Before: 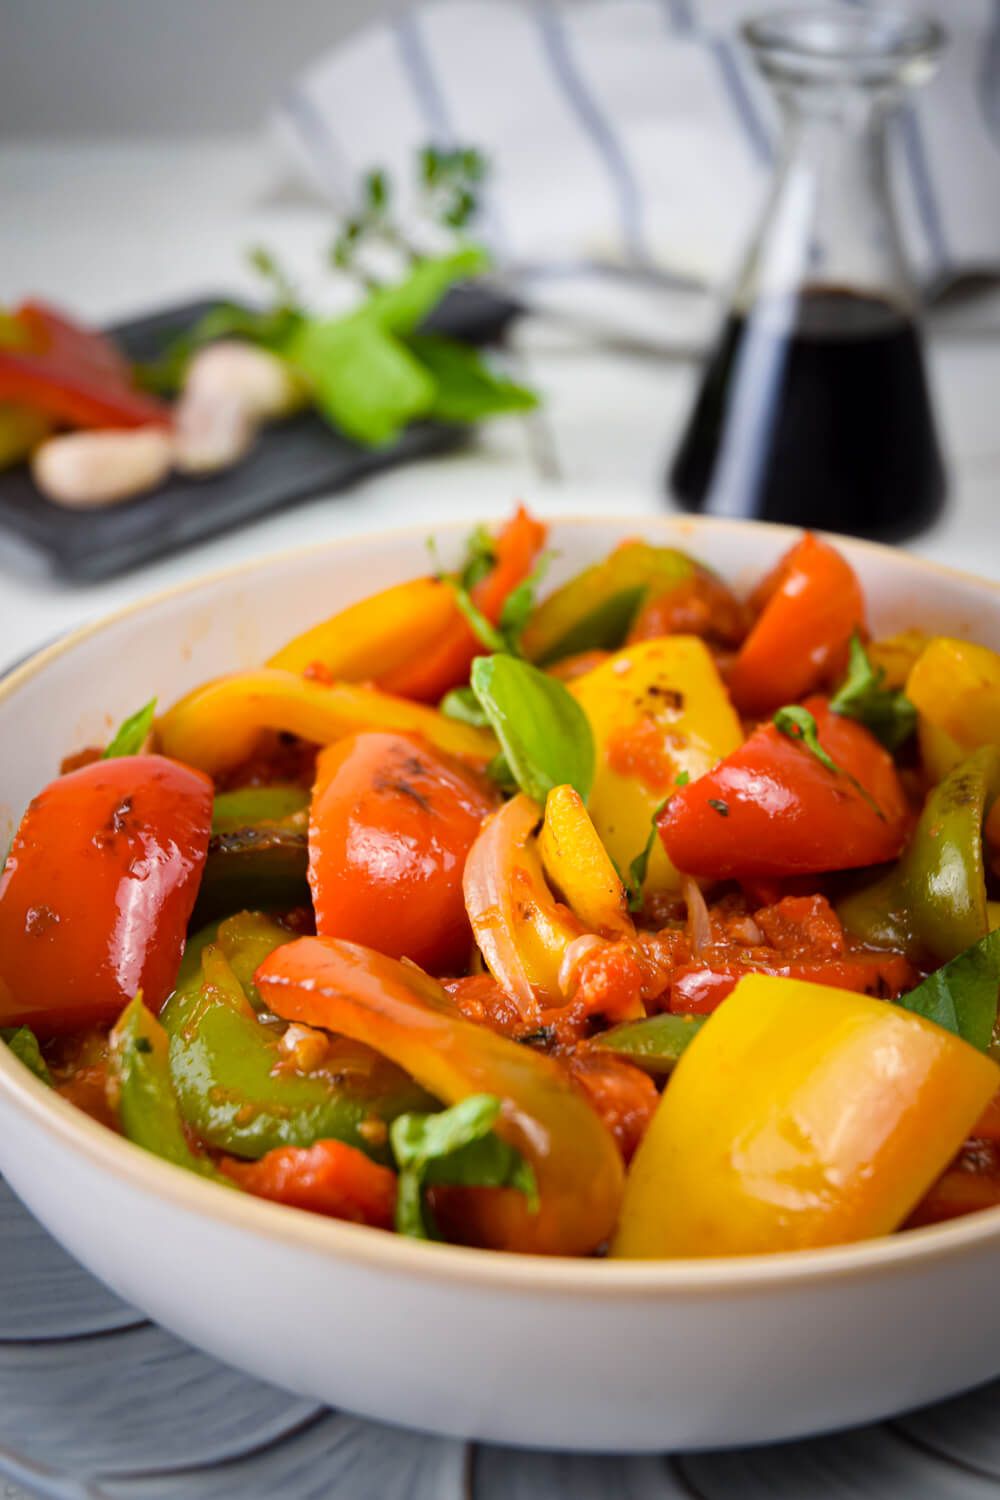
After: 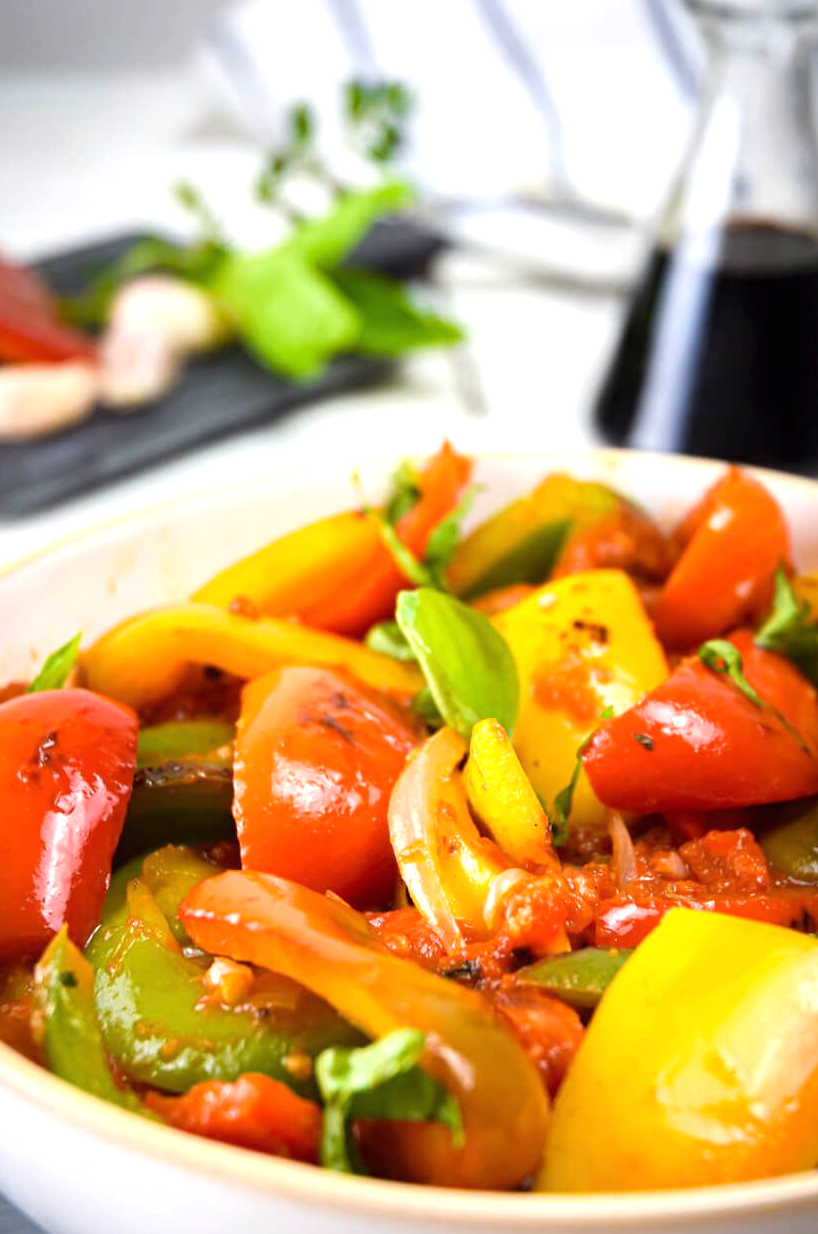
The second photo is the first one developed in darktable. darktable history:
exposure: black level correction 0, exposure 0.691 EV, compensate exposure bias true, compensate highlight preservation false
sharpen: radius 5.36, amount 0.309, threshold 26.83
crop and rotate: left 7.569%, top 4.425%, right 10.552%, bottom 13.248%
